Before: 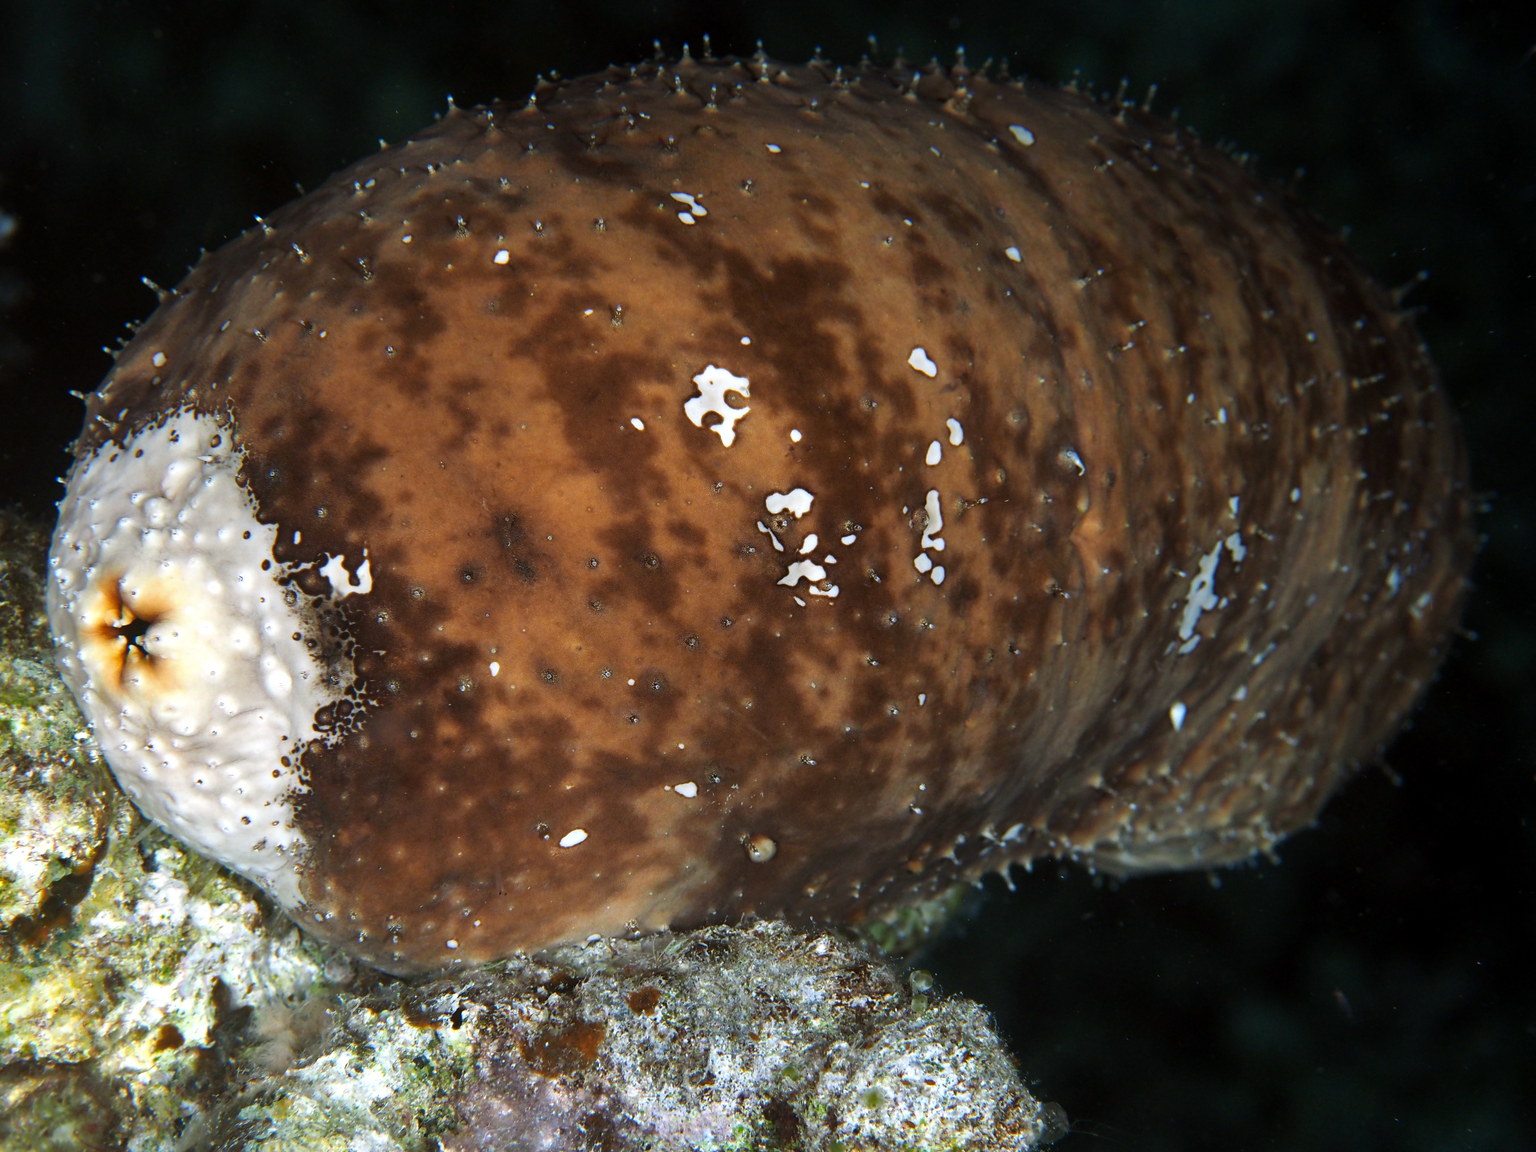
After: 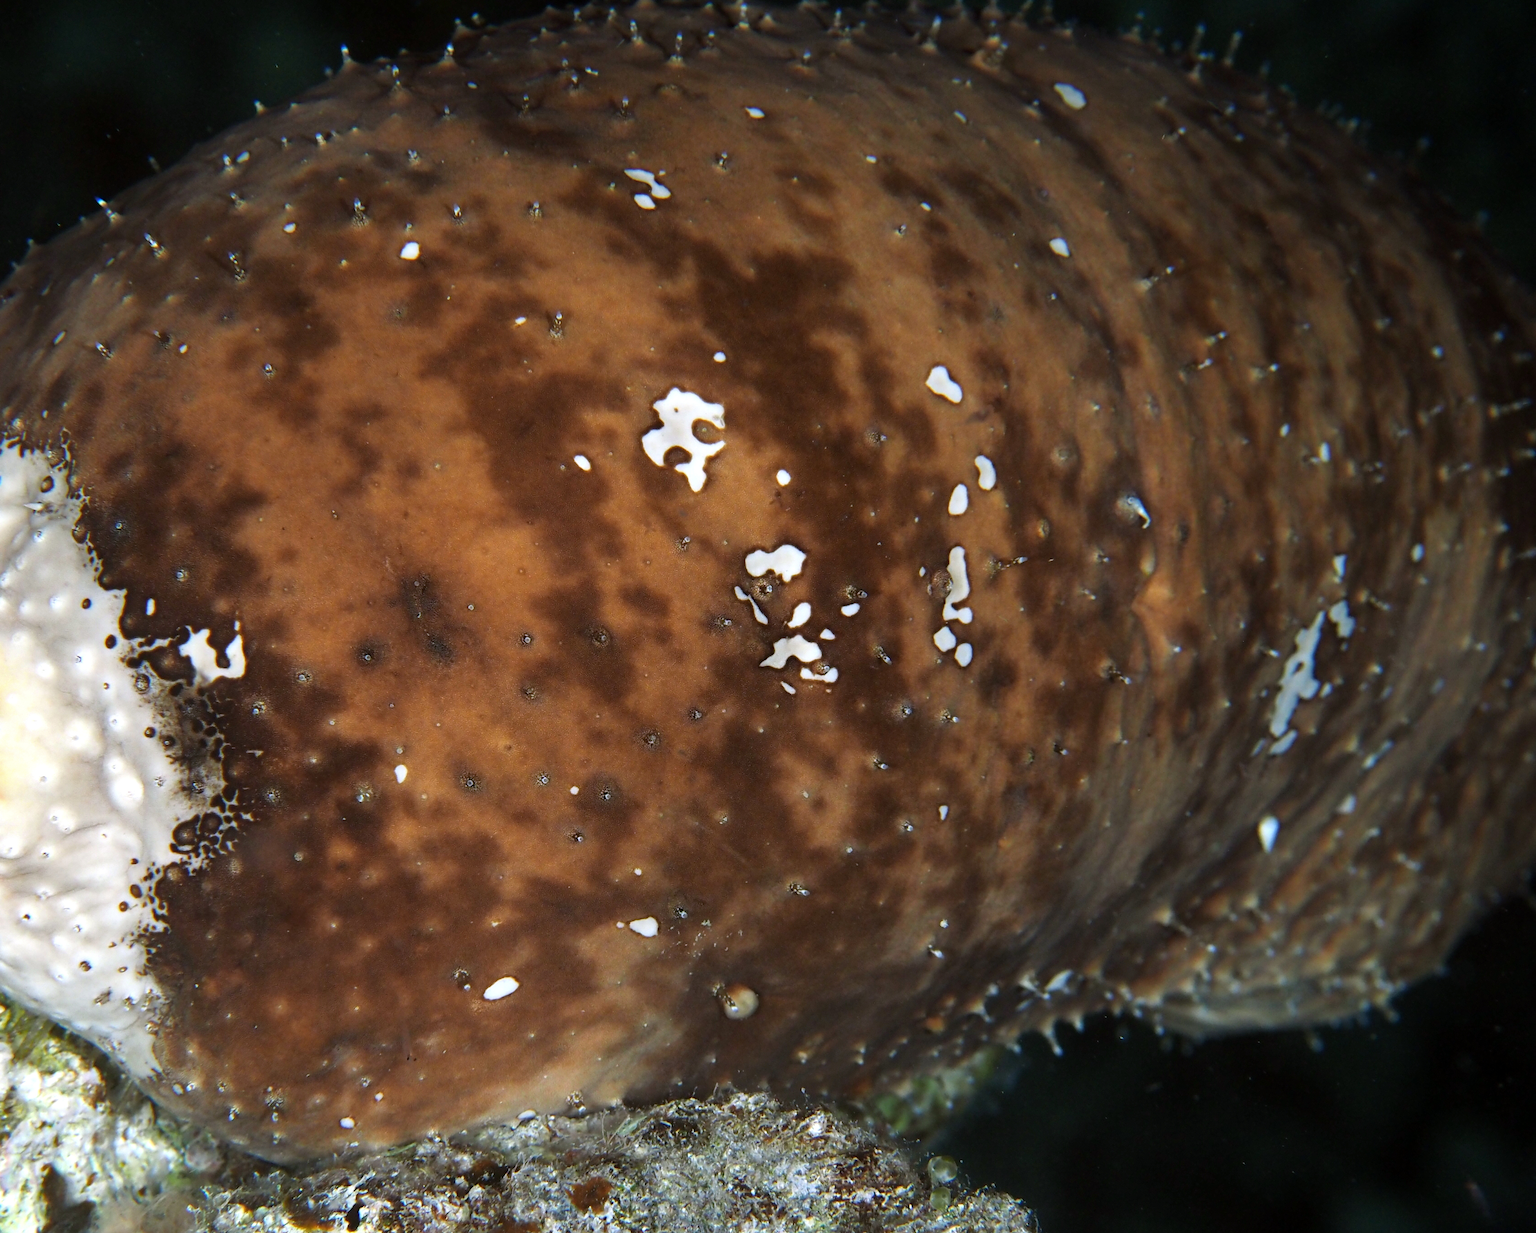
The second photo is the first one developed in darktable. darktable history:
crop: left 11.644%, top 5.205%, right 9.56%, bottom 10.412%
